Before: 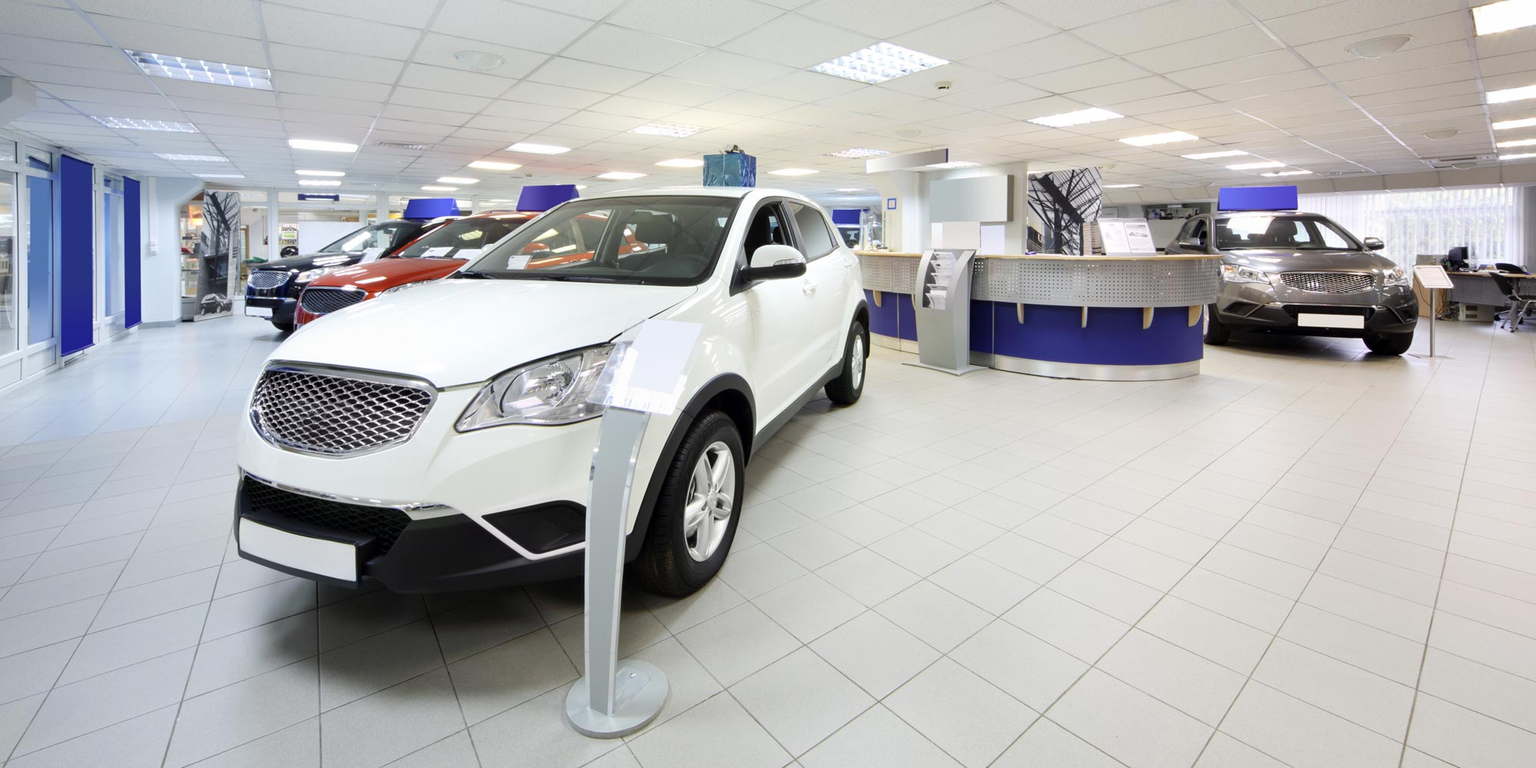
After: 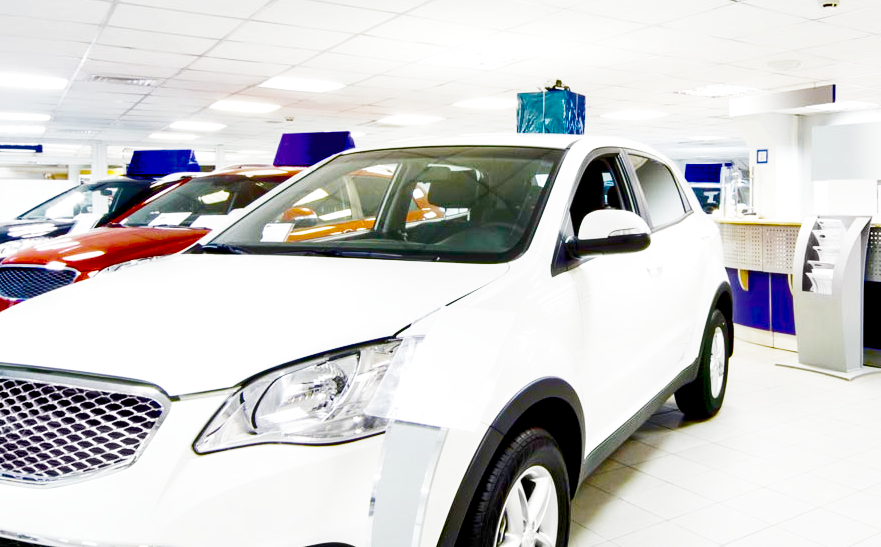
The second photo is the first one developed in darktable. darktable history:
crop: left 19.999%, top 10.904%, right 35.929%, bottom 34.303%
shadows and highlights: radius 107.48, shadows 23.78, highlights -57.52, low approximation 0.01, soften with gaussian
filmic rgb: black relative exposure -4.41 EV, white relative exposure 5.05 EV, hardness 2.22, latitude 40.43%, contrast 1.15, highlights saturation mix 10.45%, shadows ↔ highlights balance 0.781%, preserve chrominance no, color science v3 (2019), use custom middle-gray values true
exposure: black level correction 0, exposure 1.2 EV, compensate highlight preservation false
tone equalizer: on, module defaults
local contrast: highlights 87%, shadows 82%
color balance rgb: global offset › luminance 0.251%, global offset › hue 170.92°, linear chroma grading › global chroma 9.469%, perceptual saturation grading › global saturation 36.312%, perceptual saturation grading › shadows 35.789%, perceptual brilliance grading › global brilliance 17.801%, global vibrance 41.572%
